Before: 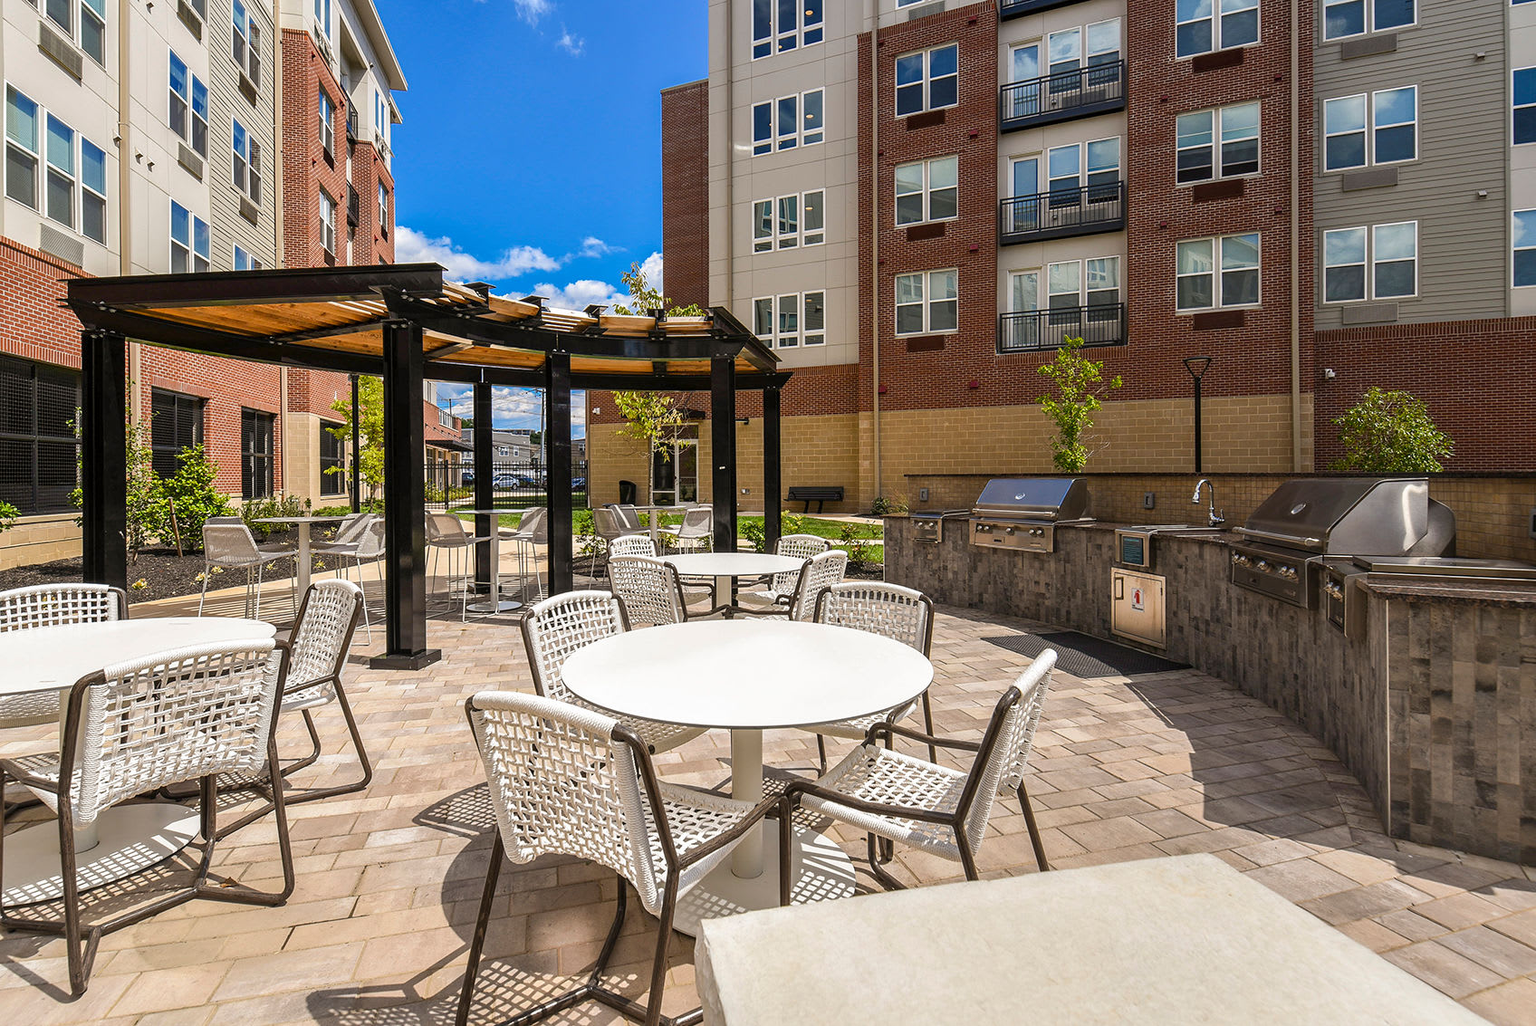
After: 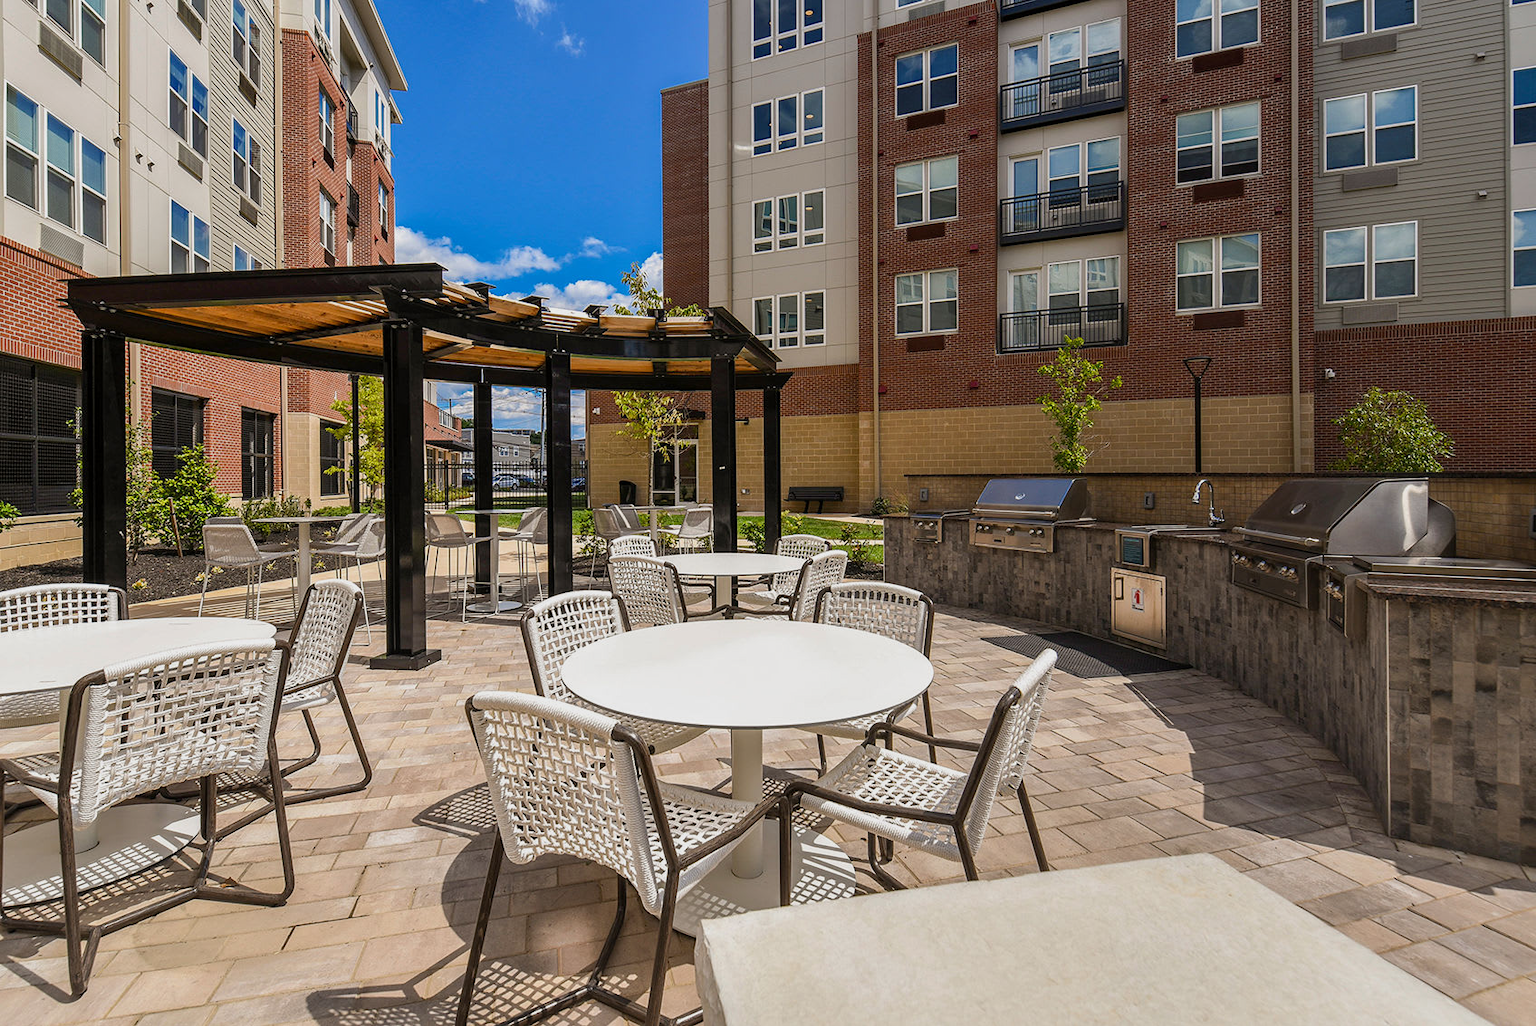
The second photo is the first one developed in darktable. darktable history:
exposure: exposure -0.282 EV, compensate highlight preservation false
